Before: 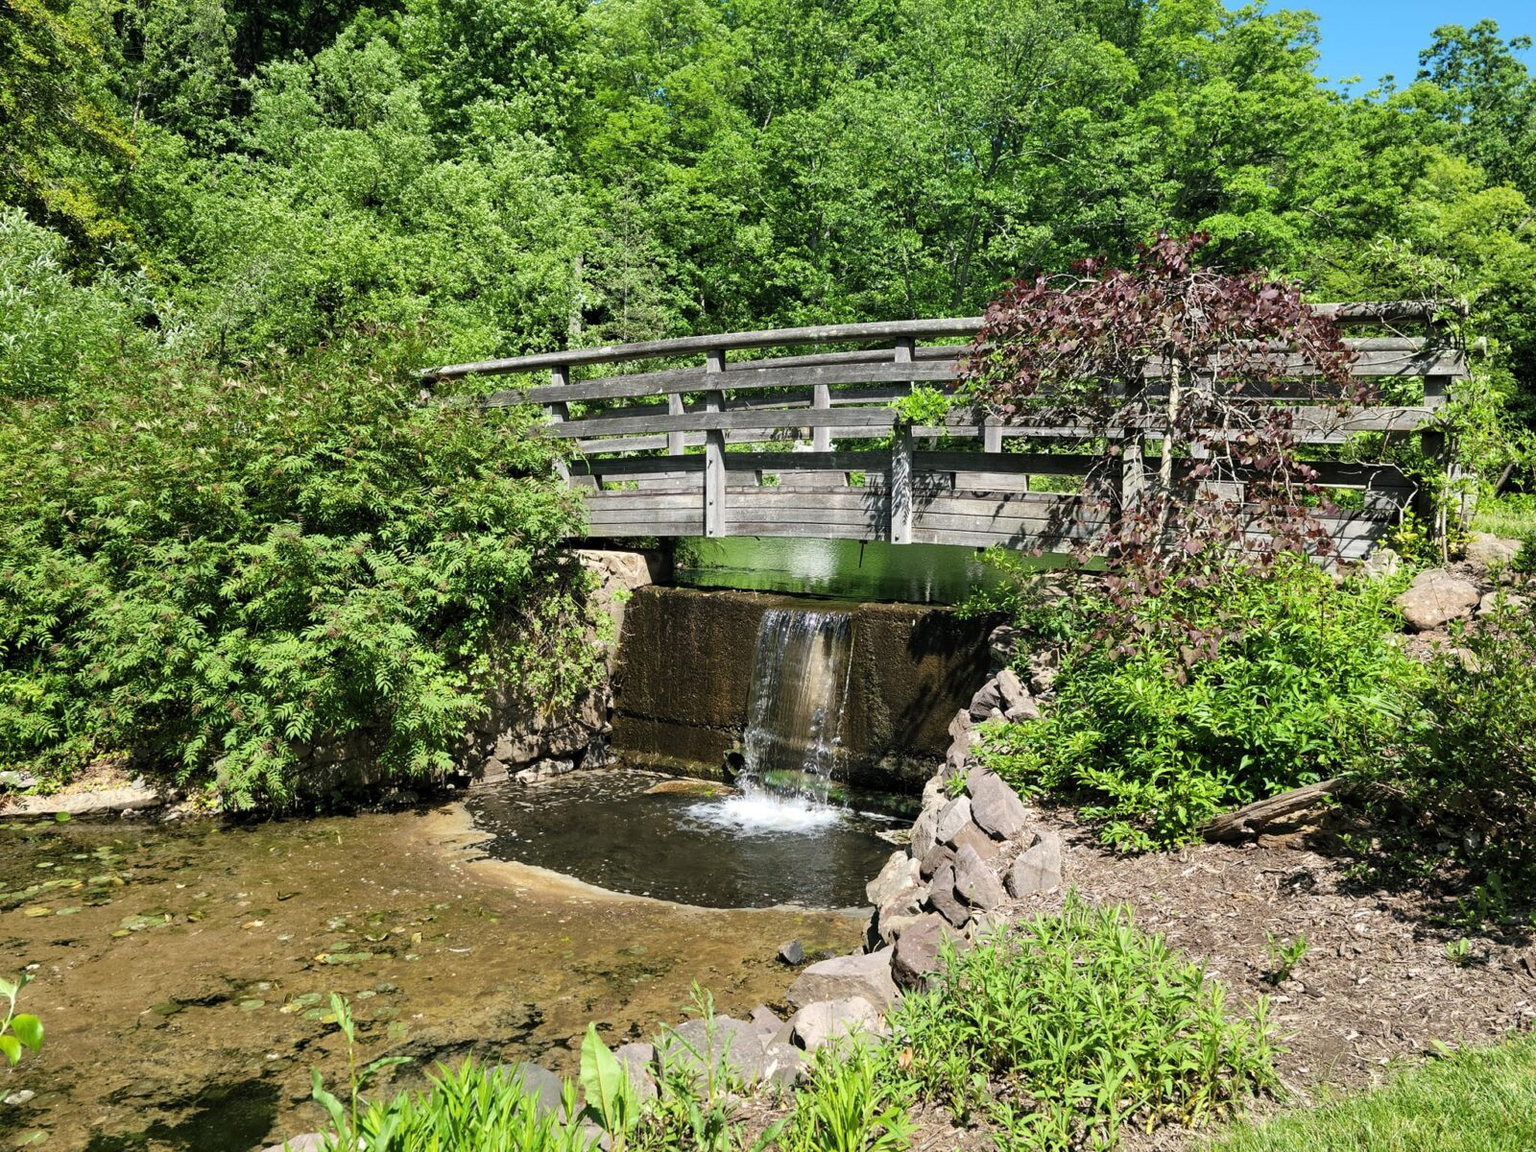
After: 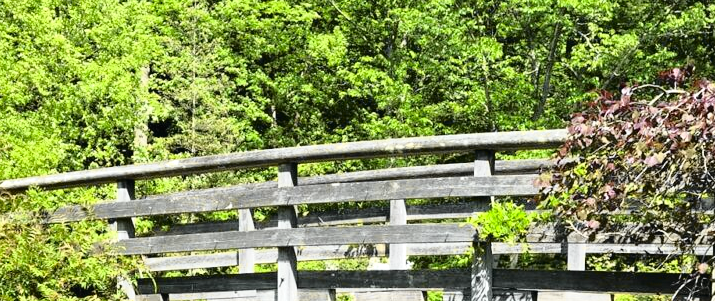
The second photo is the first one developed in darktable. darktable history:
crop: left 28.64%, top 16.832%, right 26.637%, bottom 58.055%
tone curve: curves: ch0 [(0, 0.013) (0.129, 0.1) (0.327, 0.382) (0.489, 0.573) (0.66, 0.748) (0.858, 0.926) (1, 0.977)]; ch1 [(0, 0) (0.353, 0.344) (0.45, 0.46) (0.498, 0.495) (0.521, 0.506) (0.563, 0.559) (0.592, 0.585) (0.657, 0.655) (1, 1)]; ch2 [(0, 0) (0.333, 0.346) (0.375, 0.375) (0.427, 0.44) (0.5, 0.501) (0.505, 0.499) (0.528, 0.533) (0.579, 0.61) (0.612, 0.644) (0.66, 0.715) (1, 1)], color space Lab, independent channels, preserve colors none
exposure: black level correction 0, exposure 0.5 EV, compensate highlight preservation false
